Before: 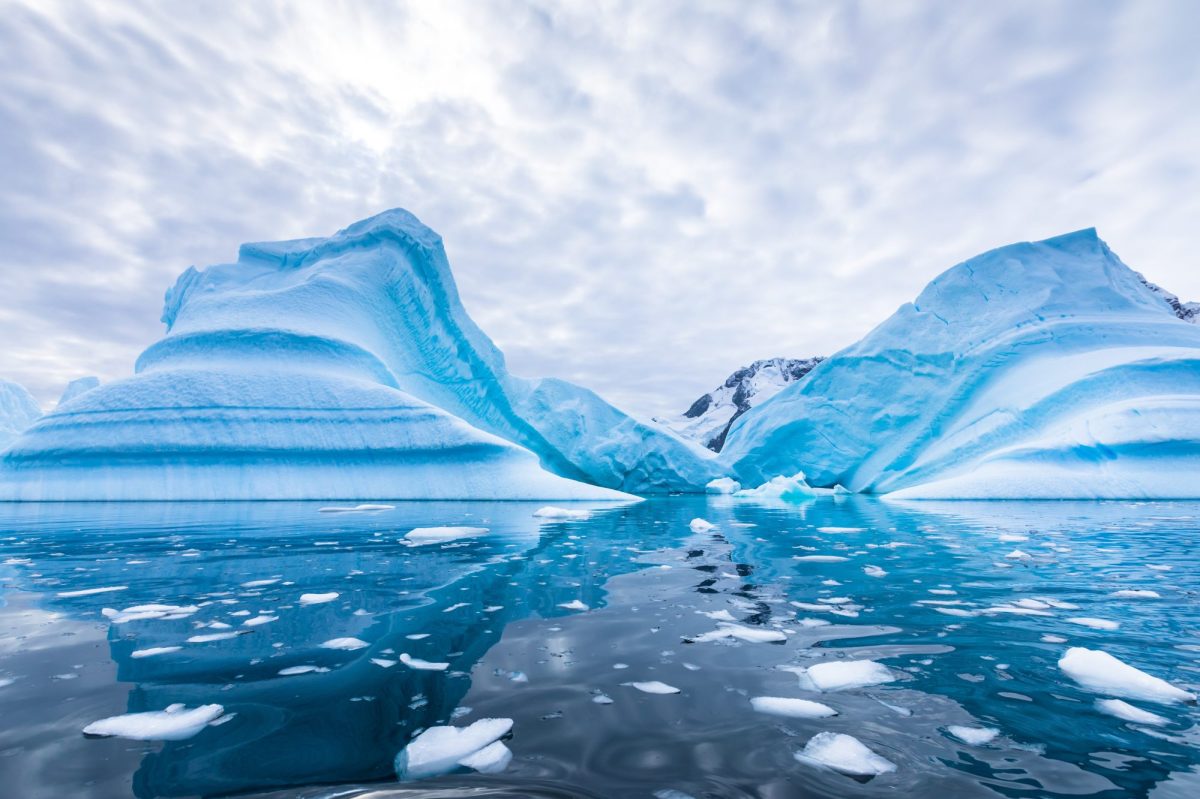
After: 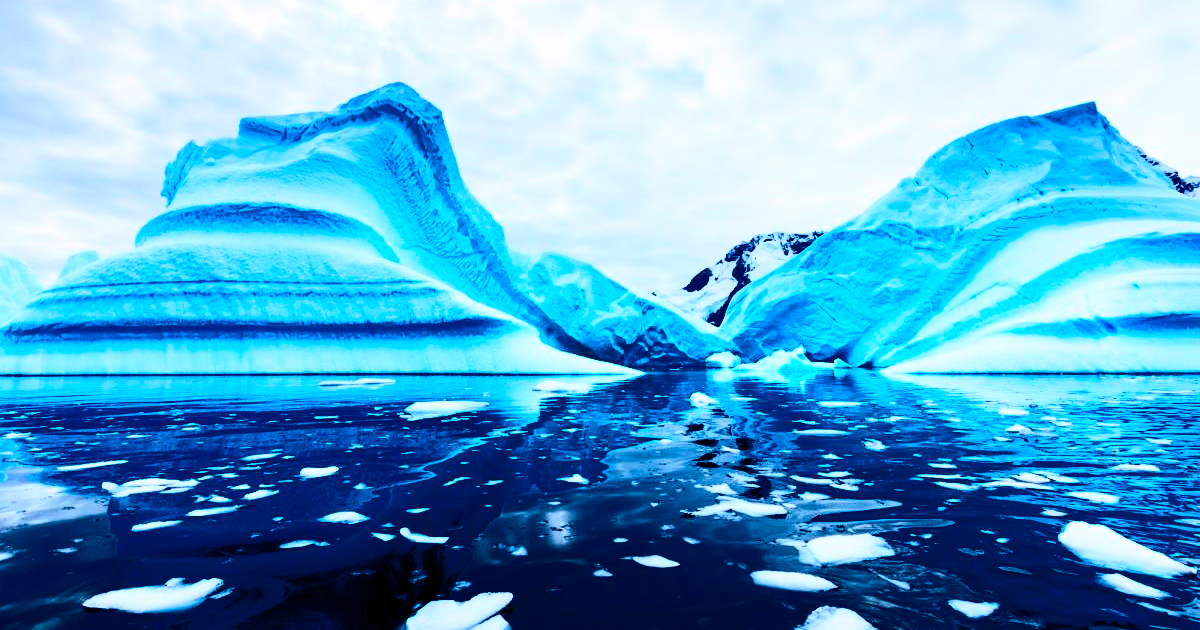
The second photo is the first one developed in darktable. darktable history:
levels: white 99.9%
contrast brightness saturation: contrast 0.77, brightness -0.981, saturation 0.993
crop and rotate: top 15.785%, bottom 5.357%
